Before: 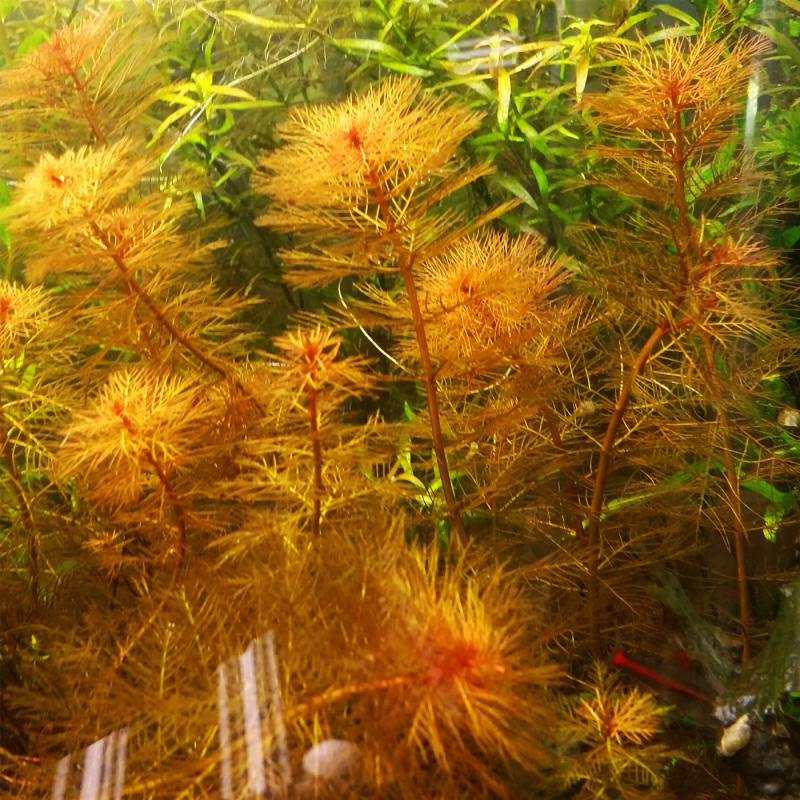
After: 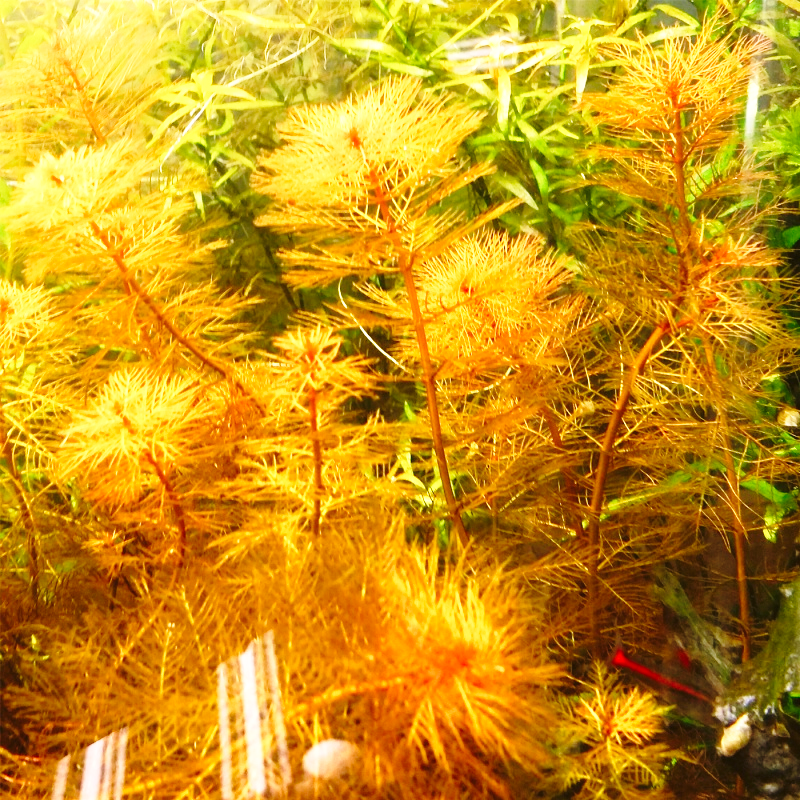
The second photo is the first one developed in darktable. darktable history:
graduated density: density 0.38 EV, hardness 21%, rotation -6.11°, saturation 32%
exposure: black level correction 0, exposure 0.7 EV, compensate exposure bias true, compensate highlight preservation false
base curve: curves: ch0 [(0, 0) (0.028, 0.03) (0.121, 0.232) (0.46, 0.748) (0.859, 0.968) (1, 1)], preserve colors none
